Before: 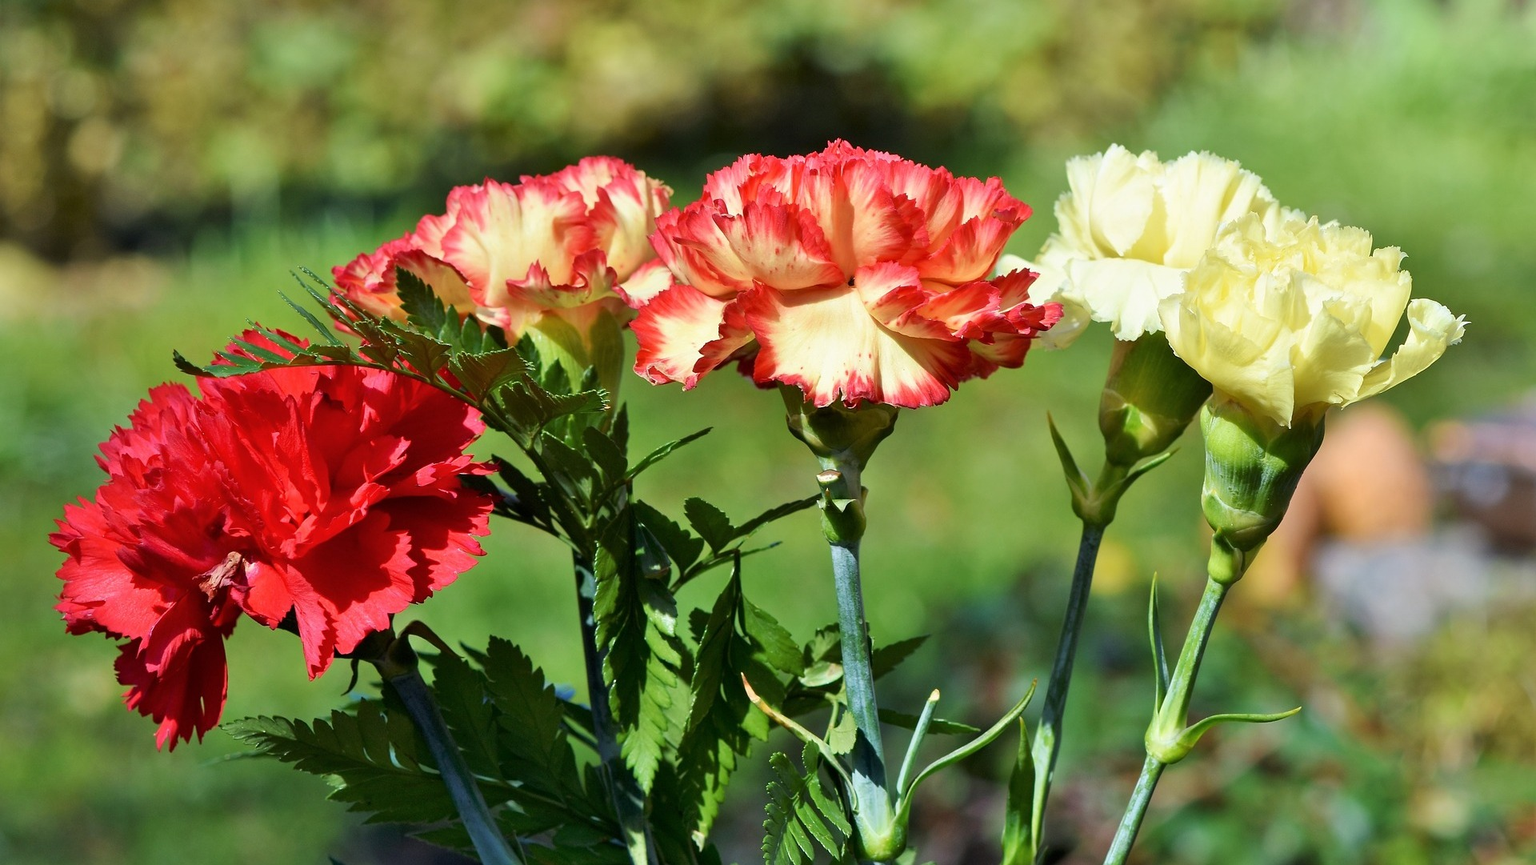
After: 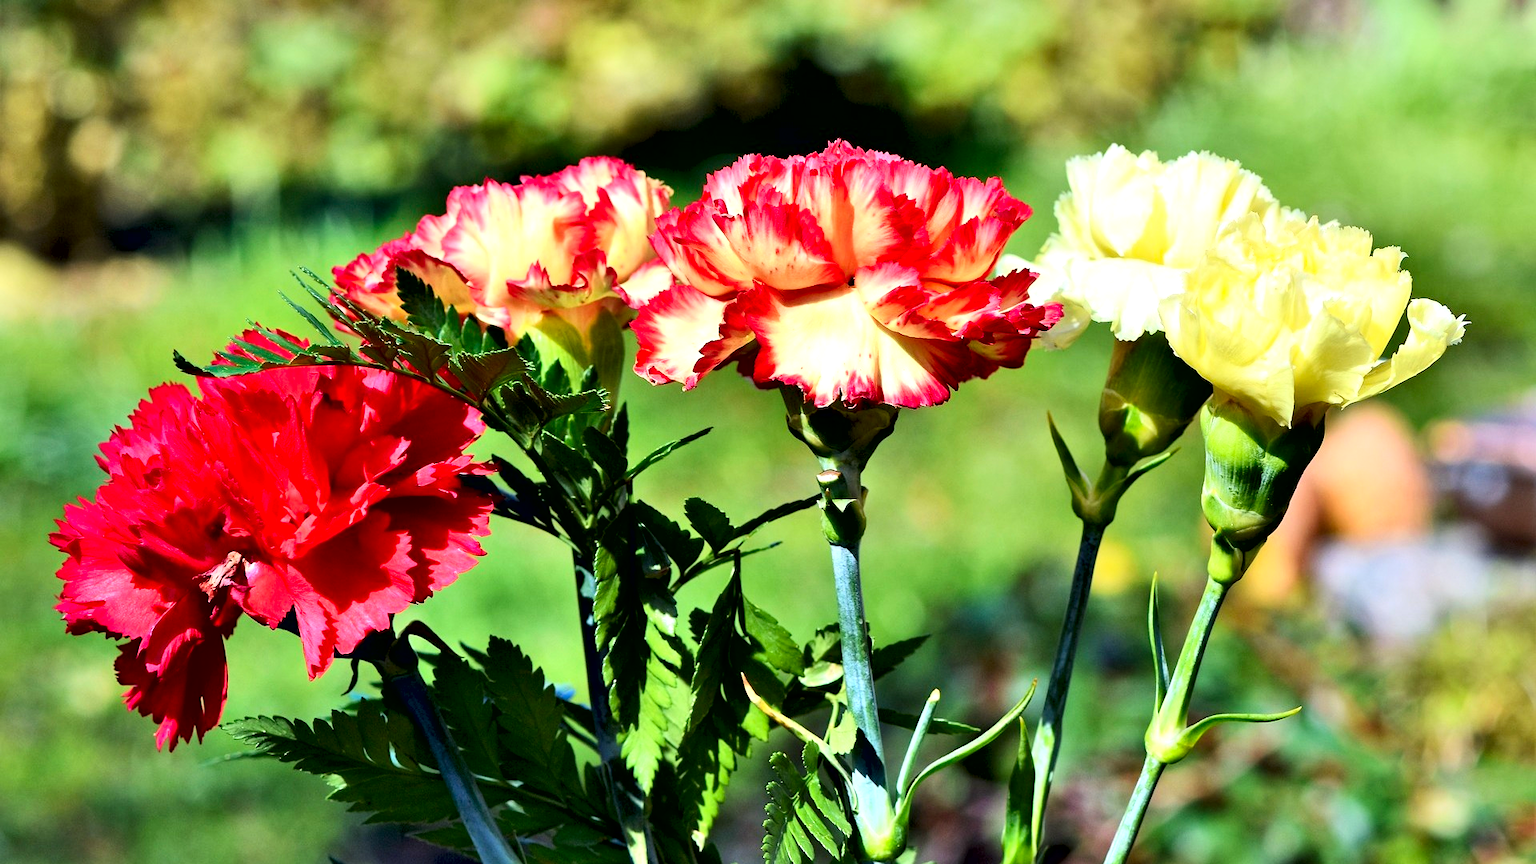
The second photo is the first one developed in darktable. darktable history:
contrast brightness saturation: contrast 0.202, brightness 0.163, saturation 0.219
contrast equalizer: y [[0.6 ×6], [0.55 ×6], [0 ×6], [0 ×6], [0 ×6]]
